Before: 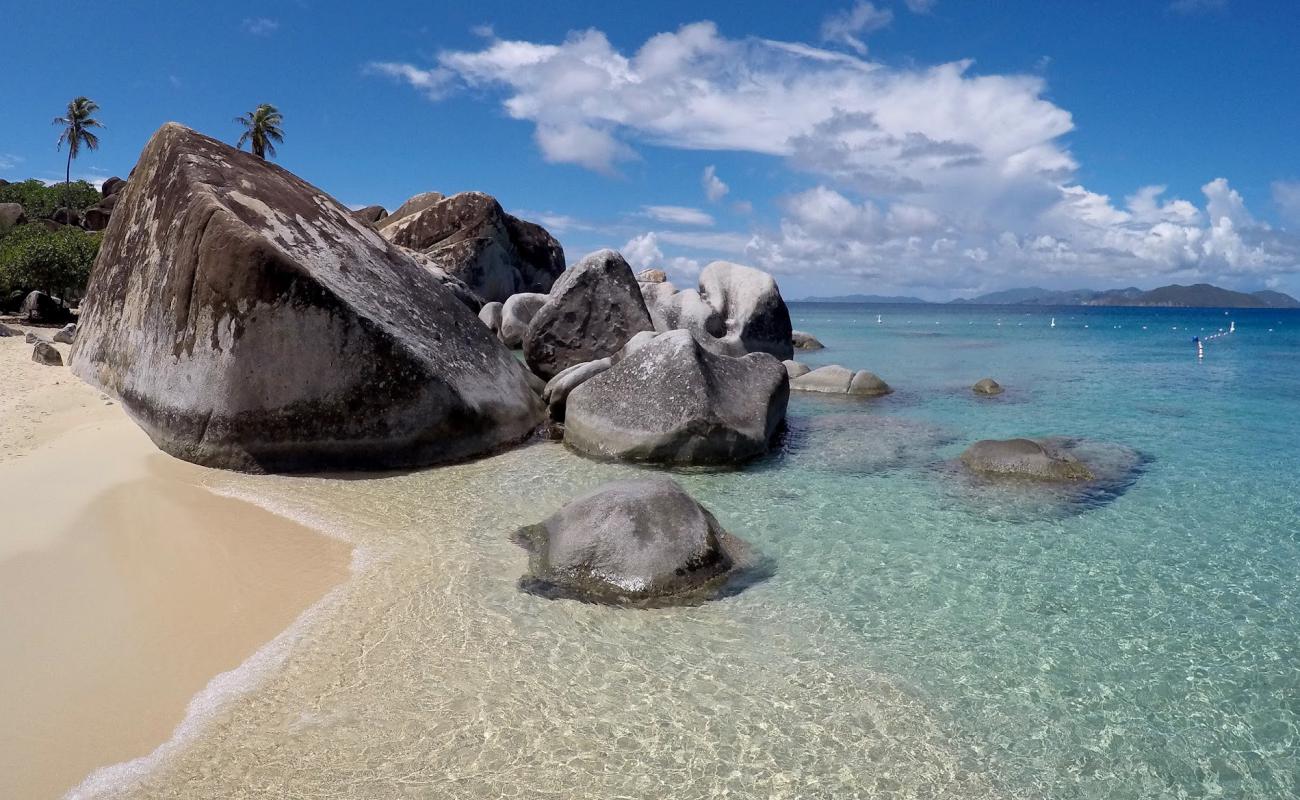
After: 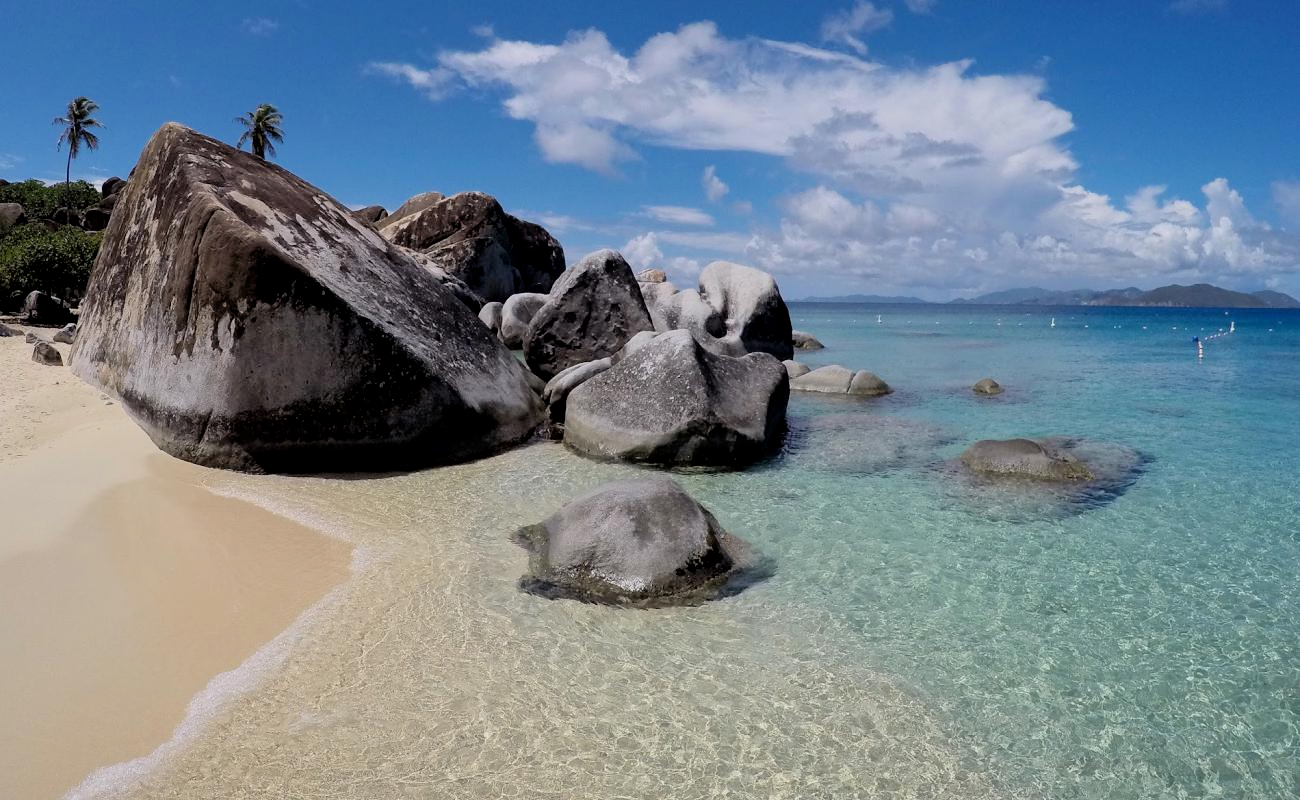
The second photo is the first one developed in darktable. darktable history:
filmic rgb: black relative exposure -7.76 EV, white relative exposure 4.37 EV, target black luminance 0%, hardness 3.75, latitude 50.73%, contrast 1.063, highlights saturation mix 9.61%, shadows ↔ highlights balance -0.276%, color science v6 (2022)
